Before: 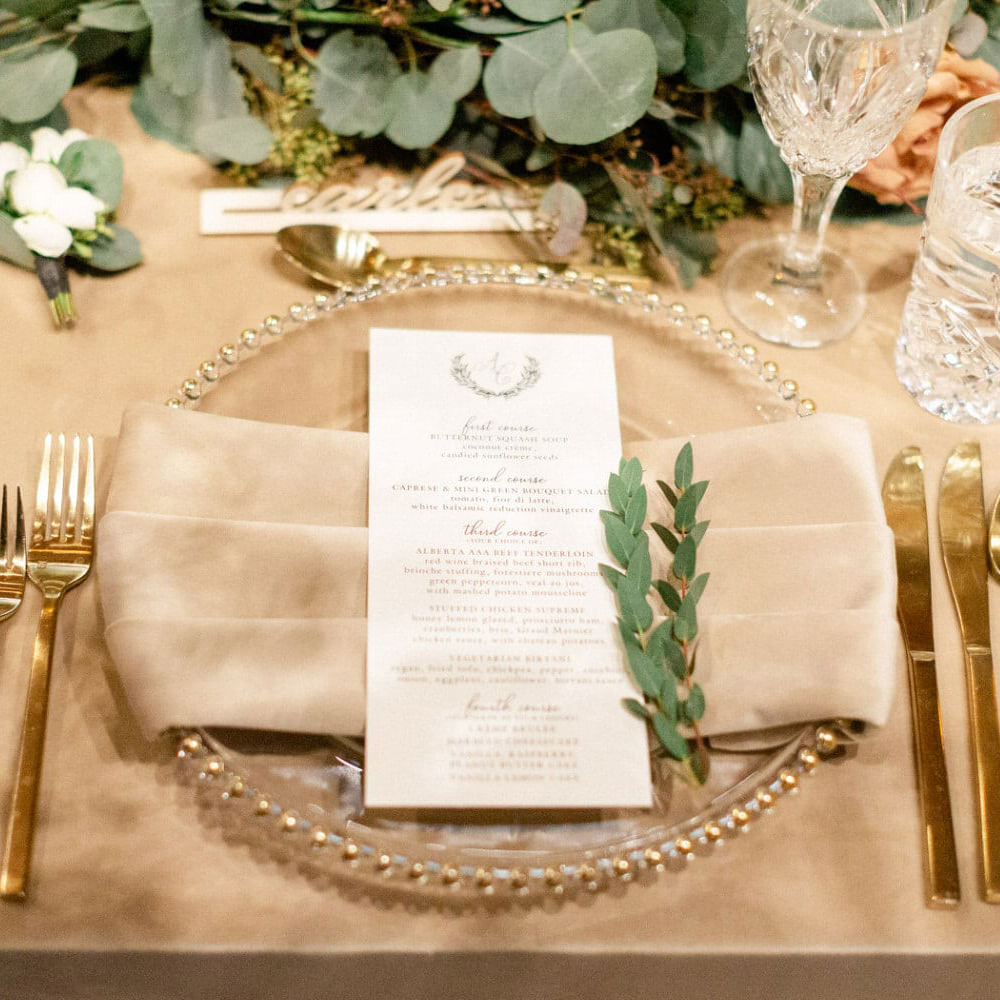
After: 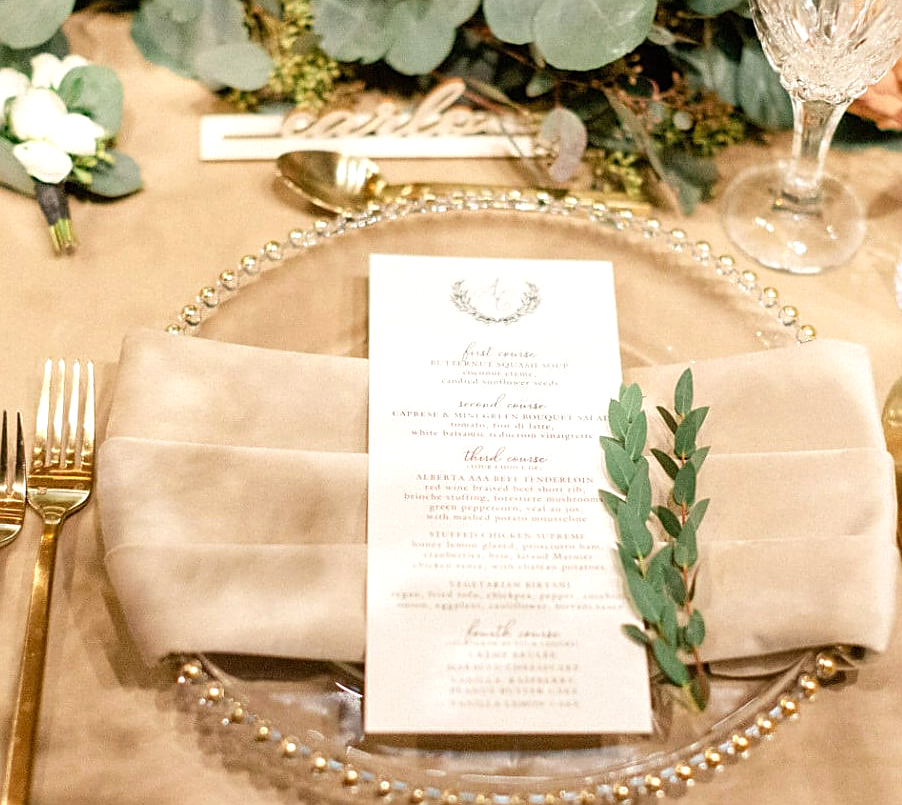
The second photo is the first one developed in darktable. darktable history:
sharpen: on, module defaults
levels: levels [0, 0.476, 0.951]
crop: top 7.49%, right 9.717%, bottom 11.943%
